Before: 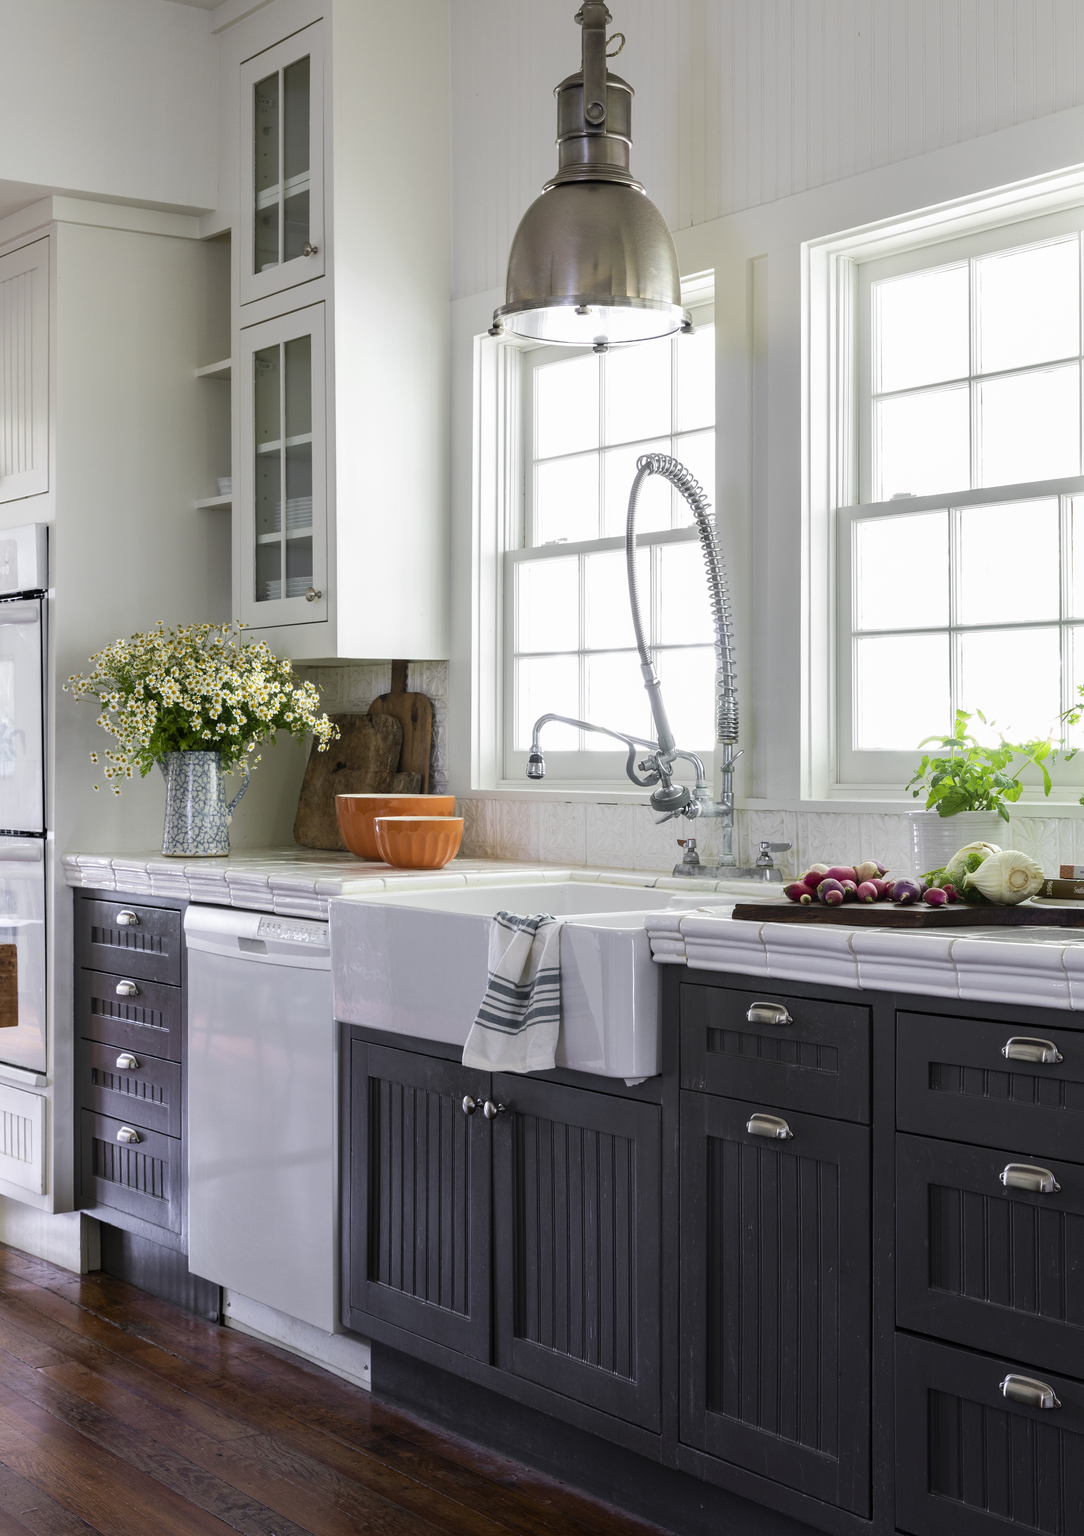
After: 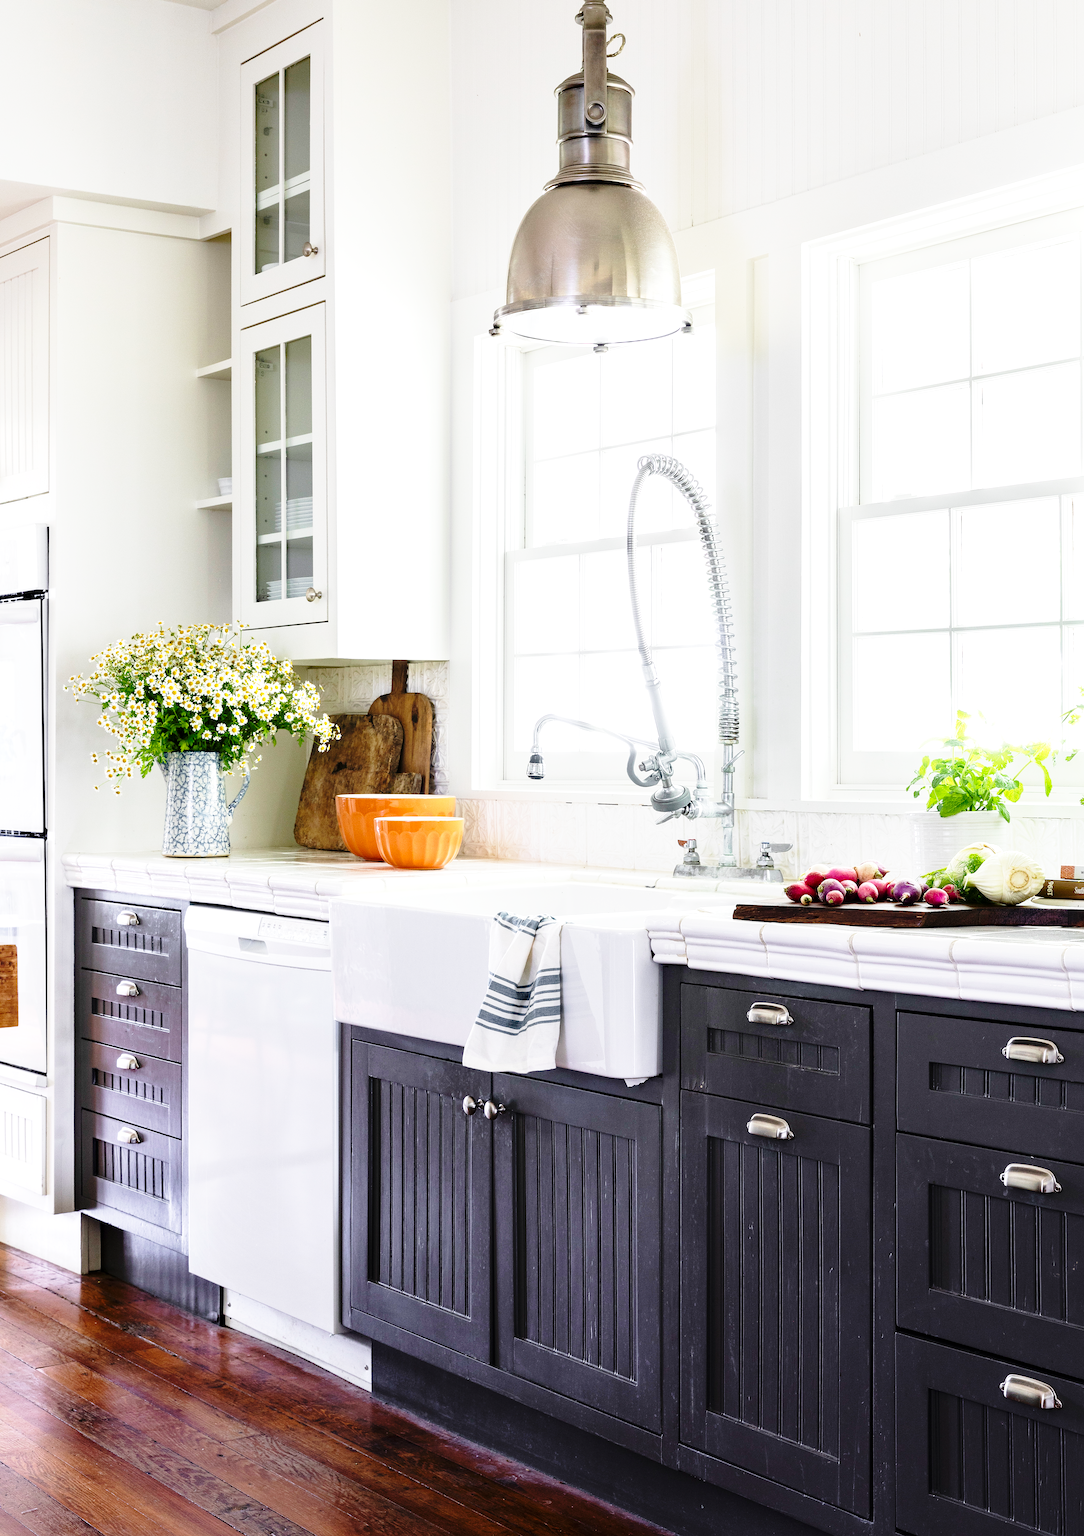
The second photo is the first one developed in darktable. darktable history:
exposure: exposure 0.2 EV, compensate highlight preservation false
sharpen: radius 1.458, amount 0.398, threshold 1.271
base curve: curves: ch0 [(0, 0) (0.028, 0.03) (0.105, 0.232) (0.387, 0.748) (0.754, 0.968) (1, 1)], fusion 1, exposure shift 0.576, preserve colors none
